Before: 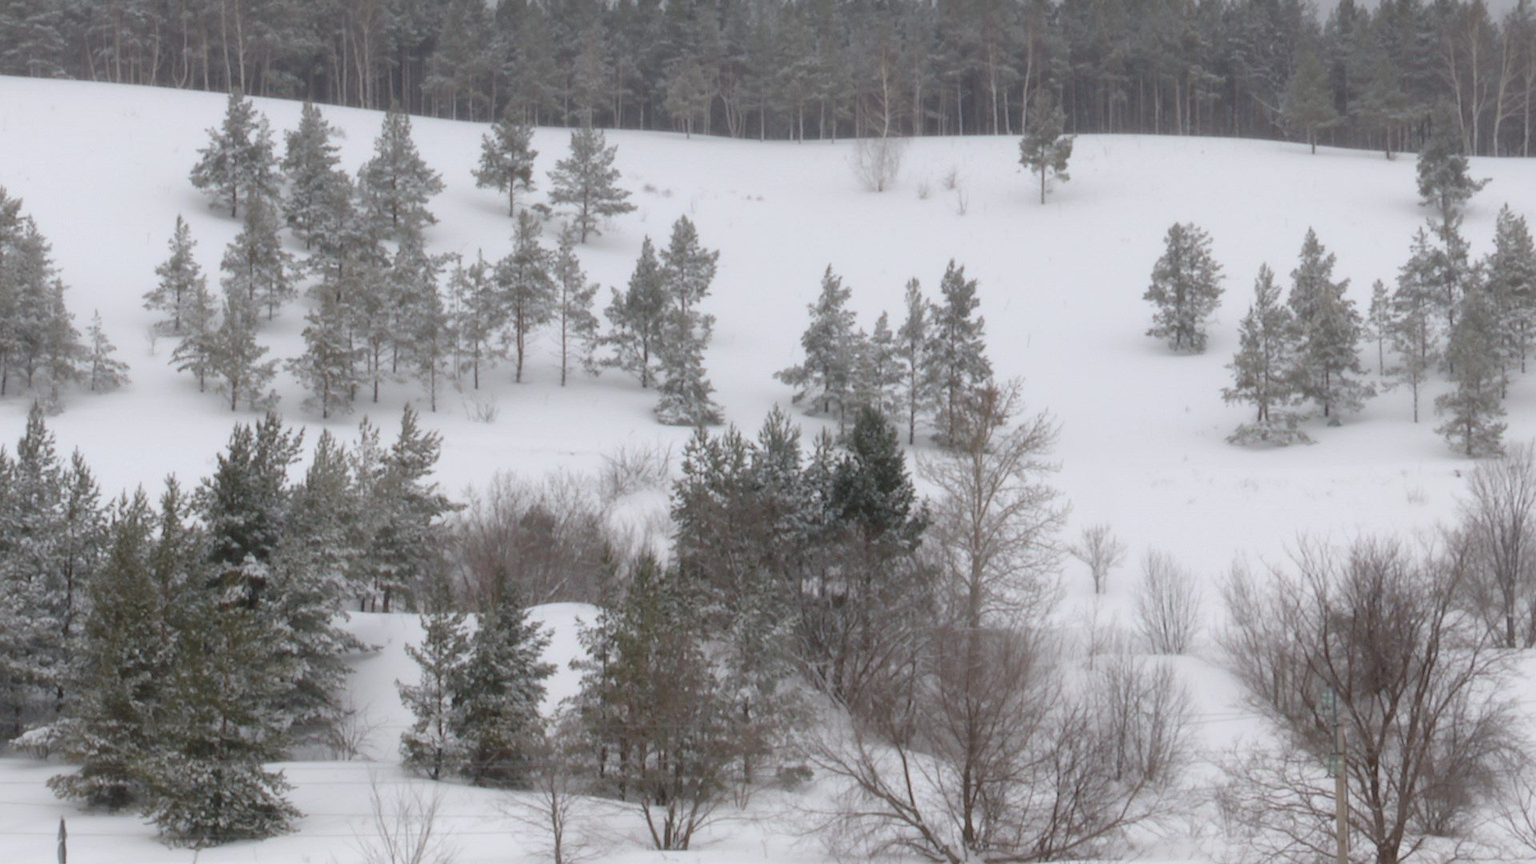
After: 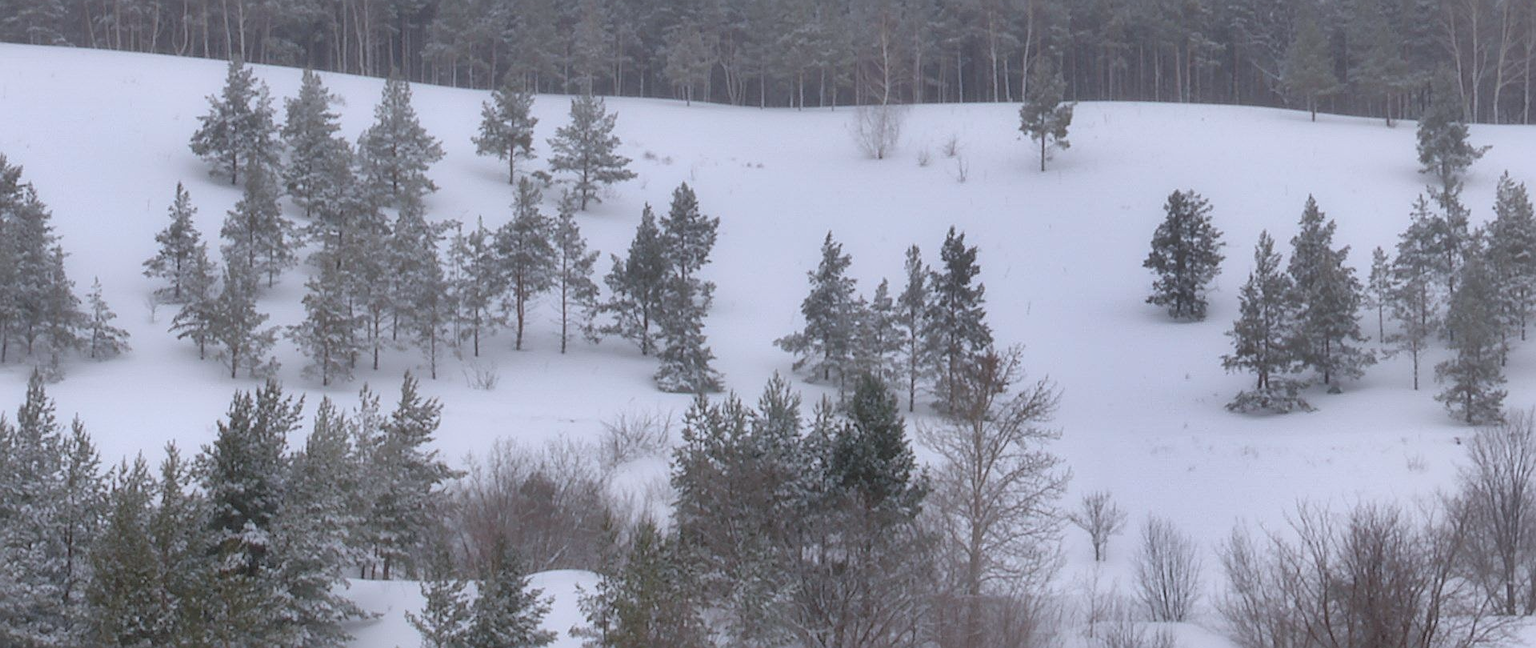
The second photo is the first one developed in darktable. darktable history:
contrast equalizer: y [[0.5, 0.486, 0.447, 0.446, 0.489, 0.5], [0.5 ×6], [0.5 ×6], [0 ×6], [0 ×6]]
crop: top 3.857%, bottom 21.132%
sharpen: on, module defaults
color calibration: illuminant as shot in camera, x 0.358, y 0.373, temperature 4628.91 K
shadows and highlights: shadows 30.63, highlights -63.22, shadows color adjustment 98%, highlights color adjustment 58.61%, soften with gaussian
